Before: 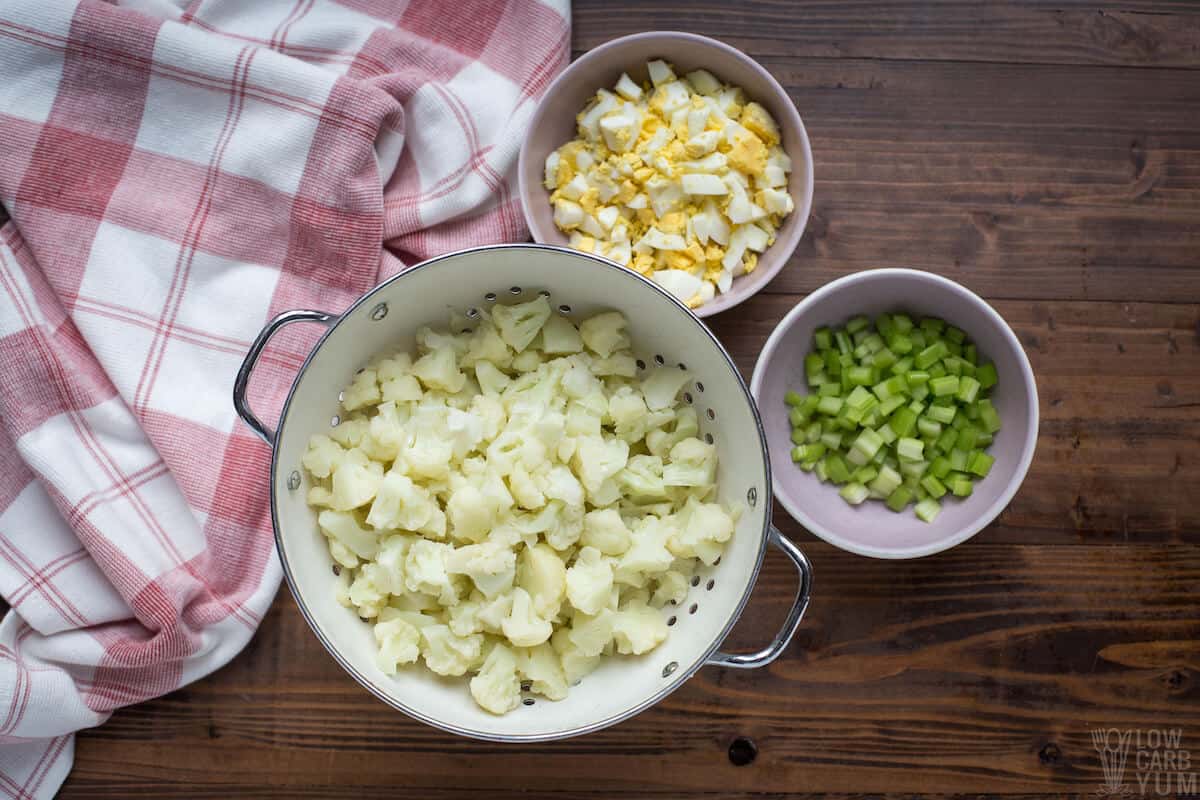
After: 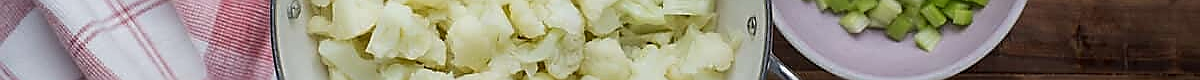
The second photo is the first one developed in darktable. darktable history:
sharpen: radius 1.4, amount 1.25, threshold 0.7
crop and rotate: top 59.084%, bottom 30.916%
graduated density: rotation -180°, offset 27.42
